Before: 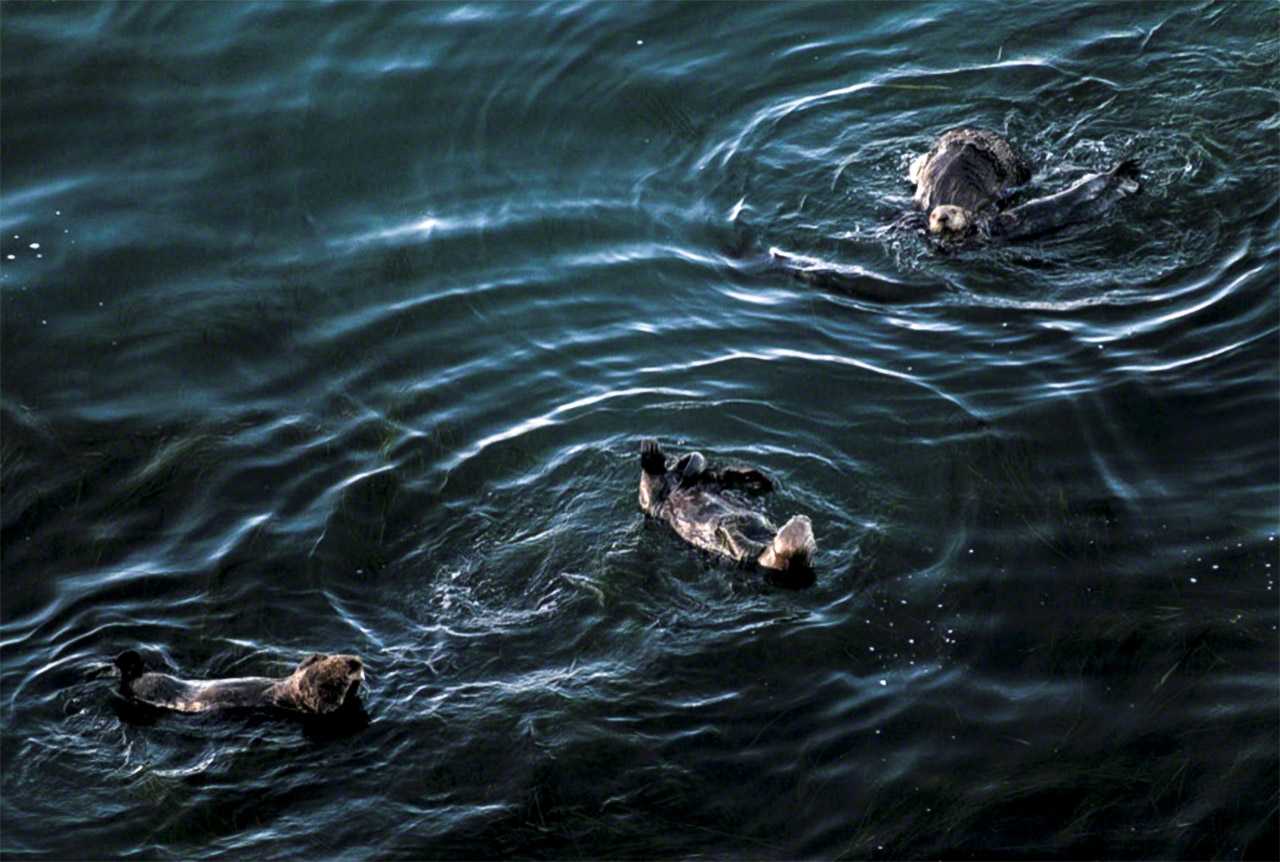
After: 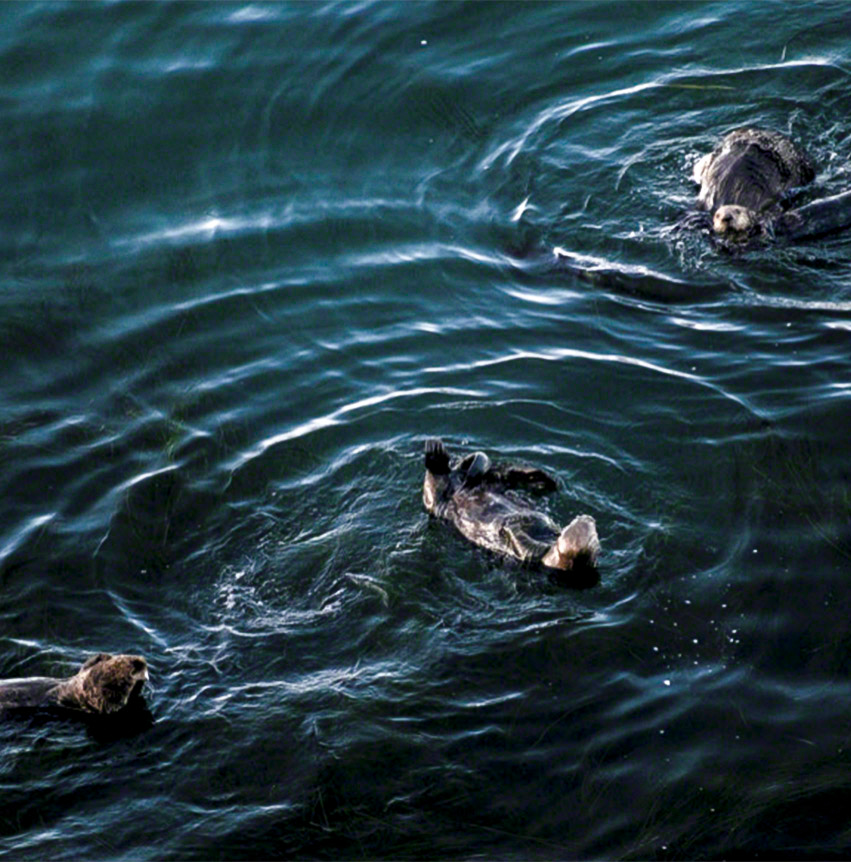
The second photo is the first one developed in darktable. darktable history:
crop: left 16.899%, right 16.556%
color balance rgb: perceptual saturation grading › global saturation 20%, perceptual saturation grading › highlights -50%, perceptual saturation grading › shadows 30%
